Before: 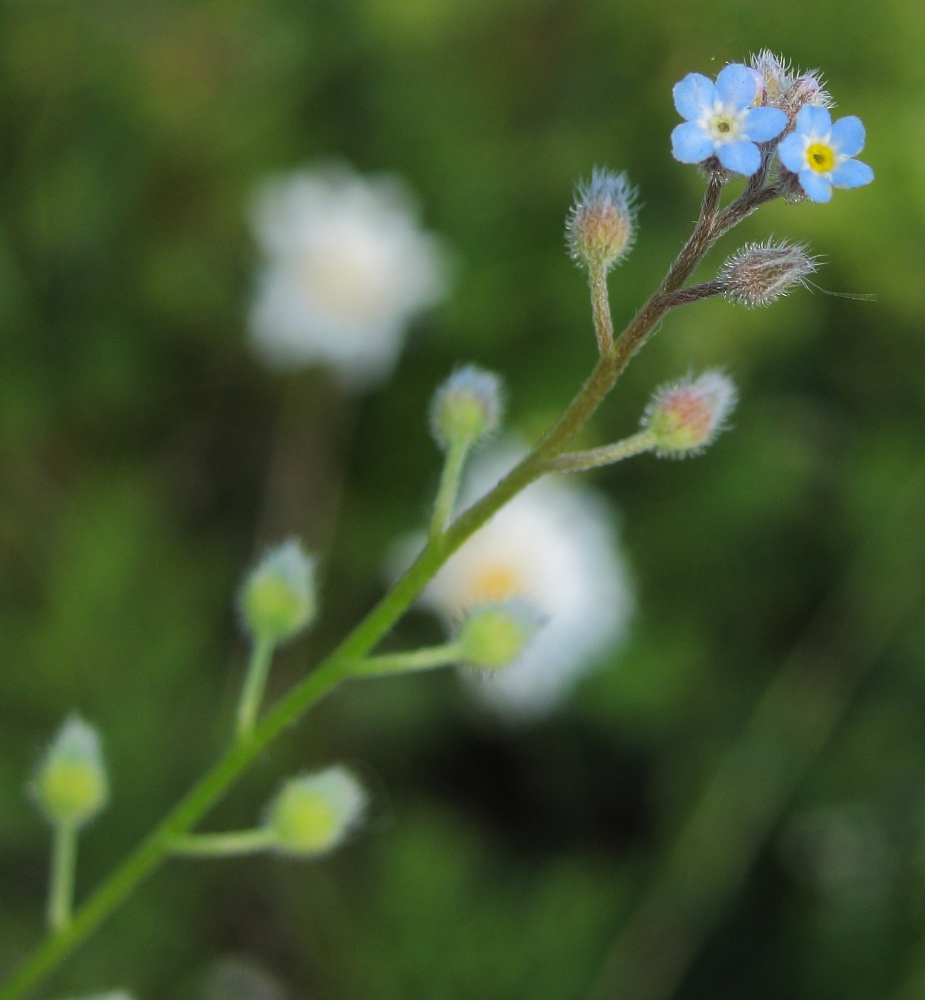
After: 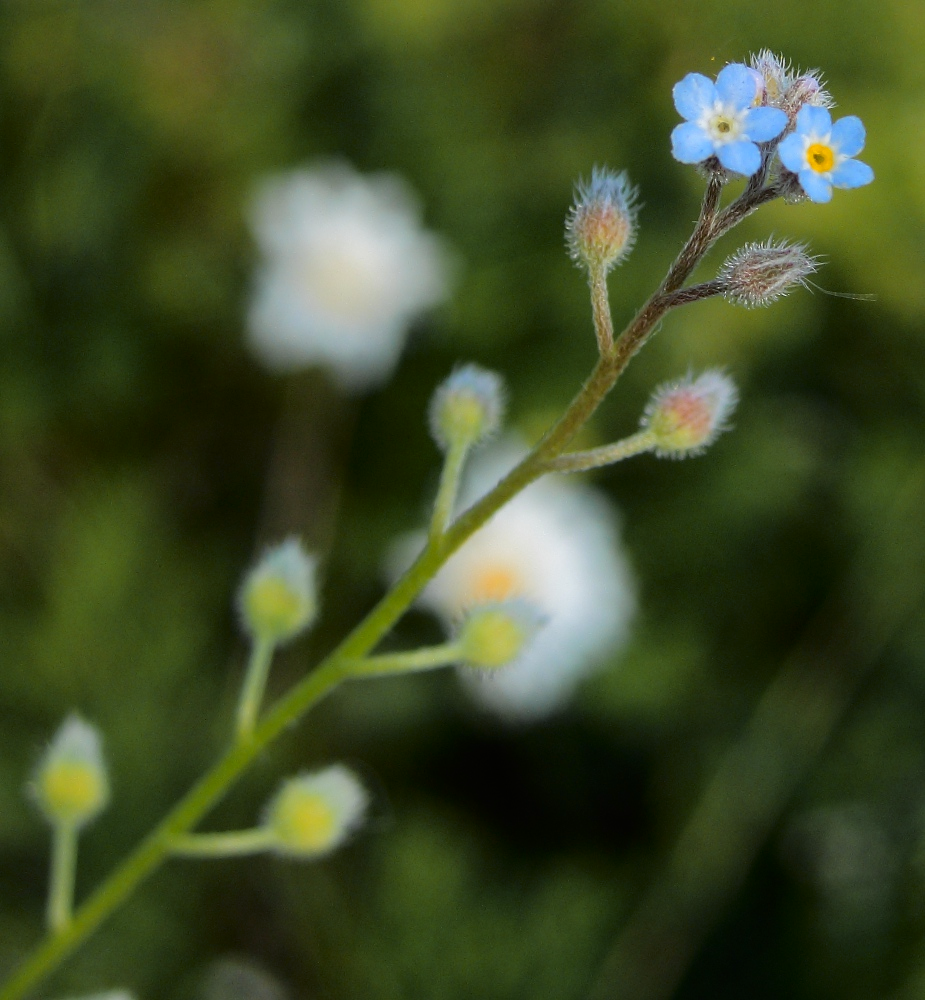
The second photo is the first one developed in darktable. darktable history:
color zones: curves: ch1 [(0.309, 0.524) (0.41, 0.329) (0.508, 0.509)]; ch2 [(0.25, 0.457) (0.75, 0.5)]
fill light: exposure -2 EV, width 8.6
